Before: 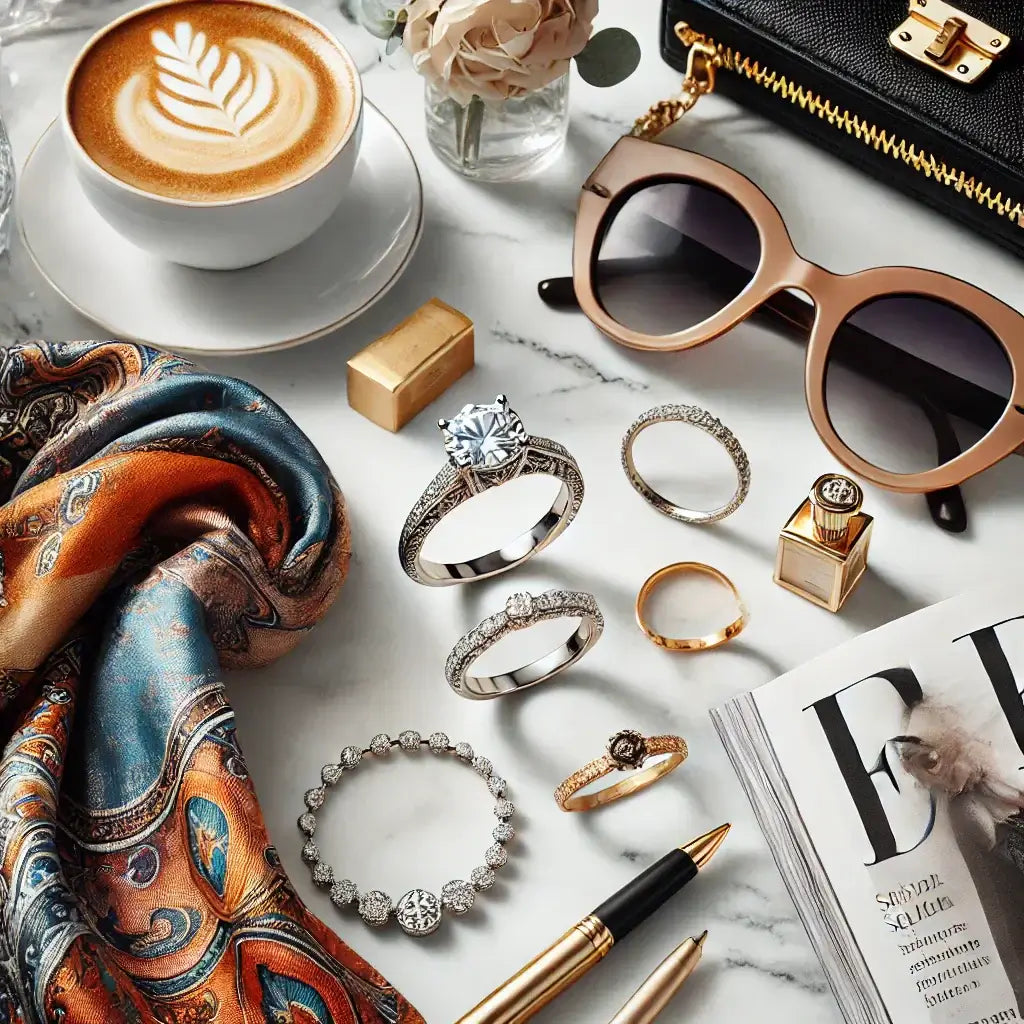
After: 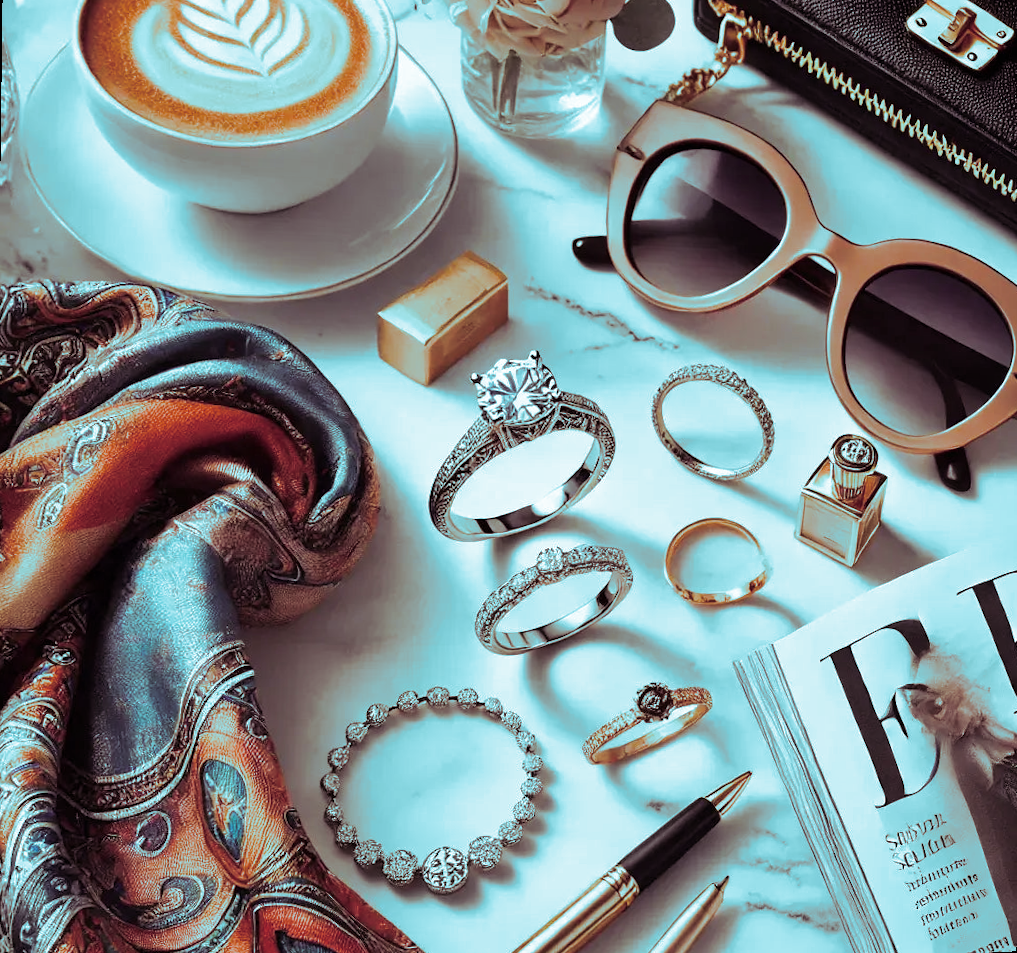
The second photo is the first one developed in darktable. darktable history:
split-toning: shadows › hue 327.6°, highlights › hue 198°, highlights › saturation 0.55, balance -21.25, compress 0%
rotate and perspective: rotation 0.679°, lens shift (horizontal) 0.136, crop left 0.009, crop right 0.991, crop top 0.078, crop bottom 0.95
